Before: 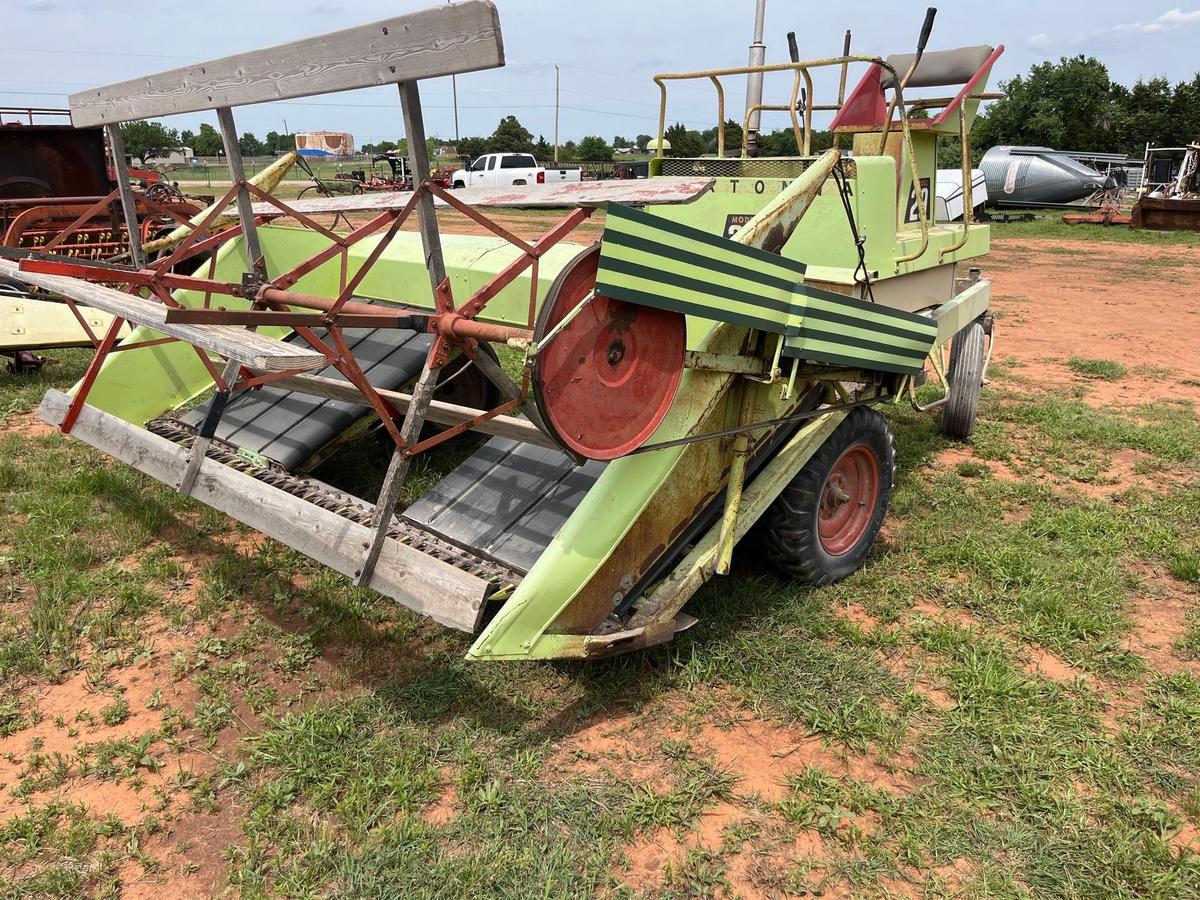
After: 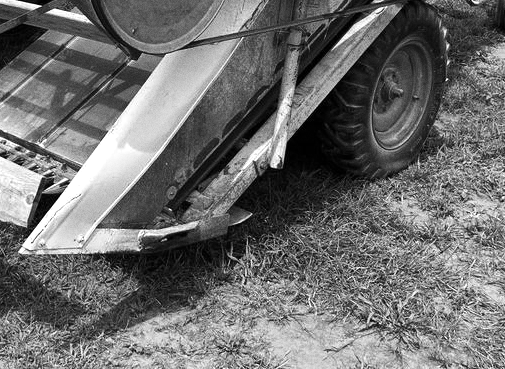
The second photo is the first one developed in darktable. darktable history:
grain: coarseness 0.09 ISO
tone equalizer: -8 EV -0.417 EV, -7 EV -0.389 EV, -6 EV -0.333 EV, -5 EV -0.222 EV, -3 EV 0.222 EV, -2 EV 0.333 EV, -1 EV 0.389 EV, +0 EV 0.417 EV, edges refinement/feathering 500, mask exposure compensation -1.57 EV, preserve details no
crop: left 37.221%, top 45.169%, right 20.63%, bottom 13.777%
monochrome: on, module defaults
